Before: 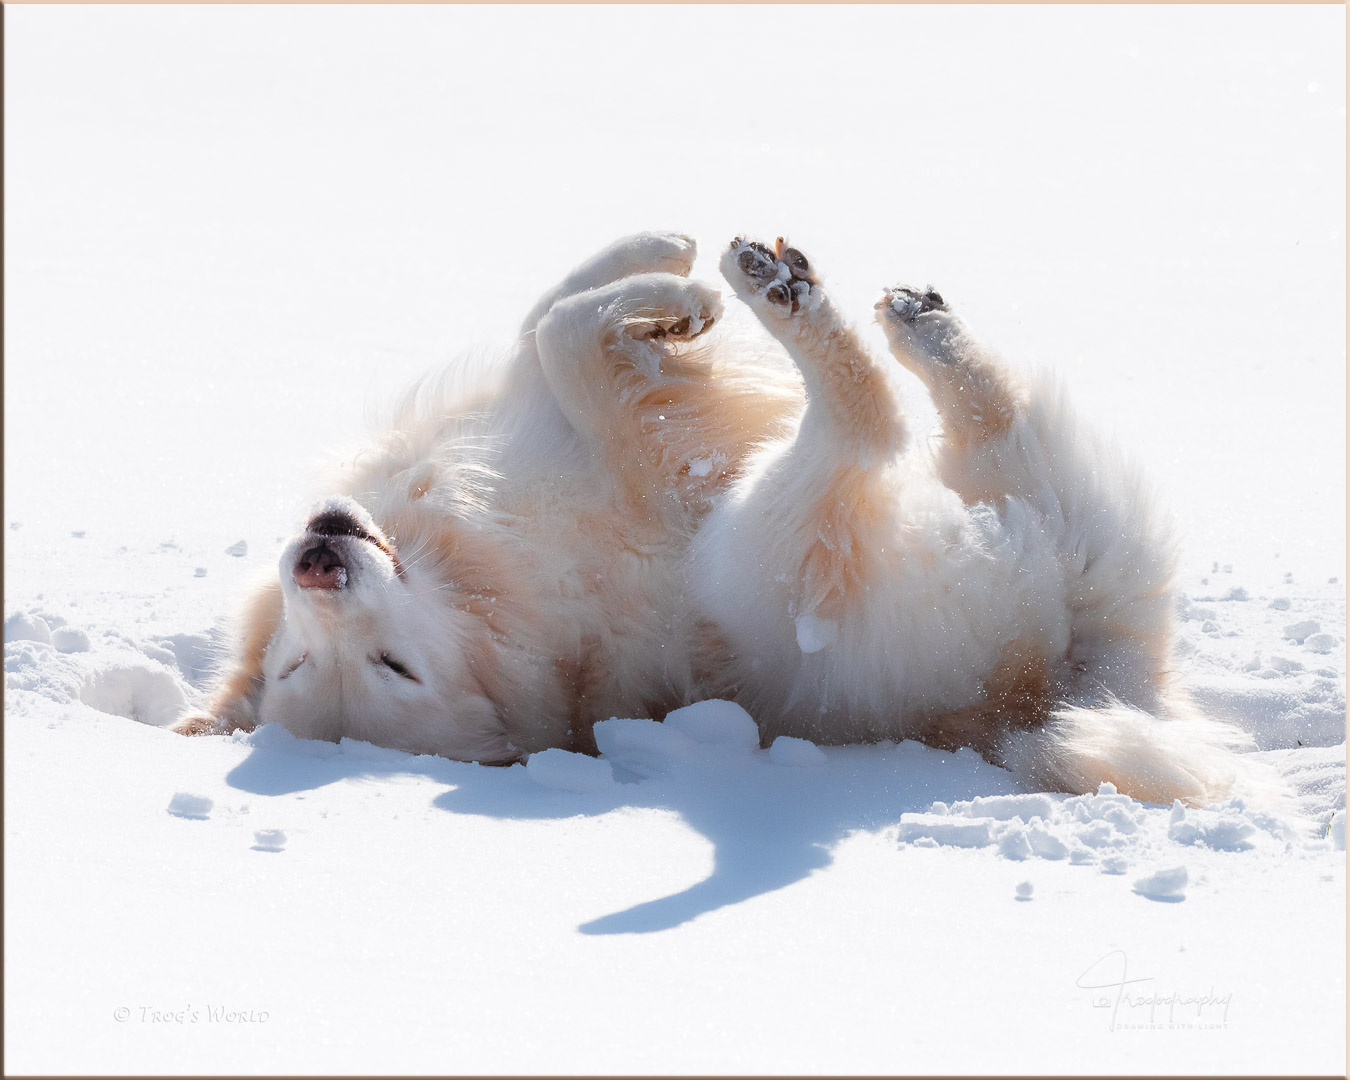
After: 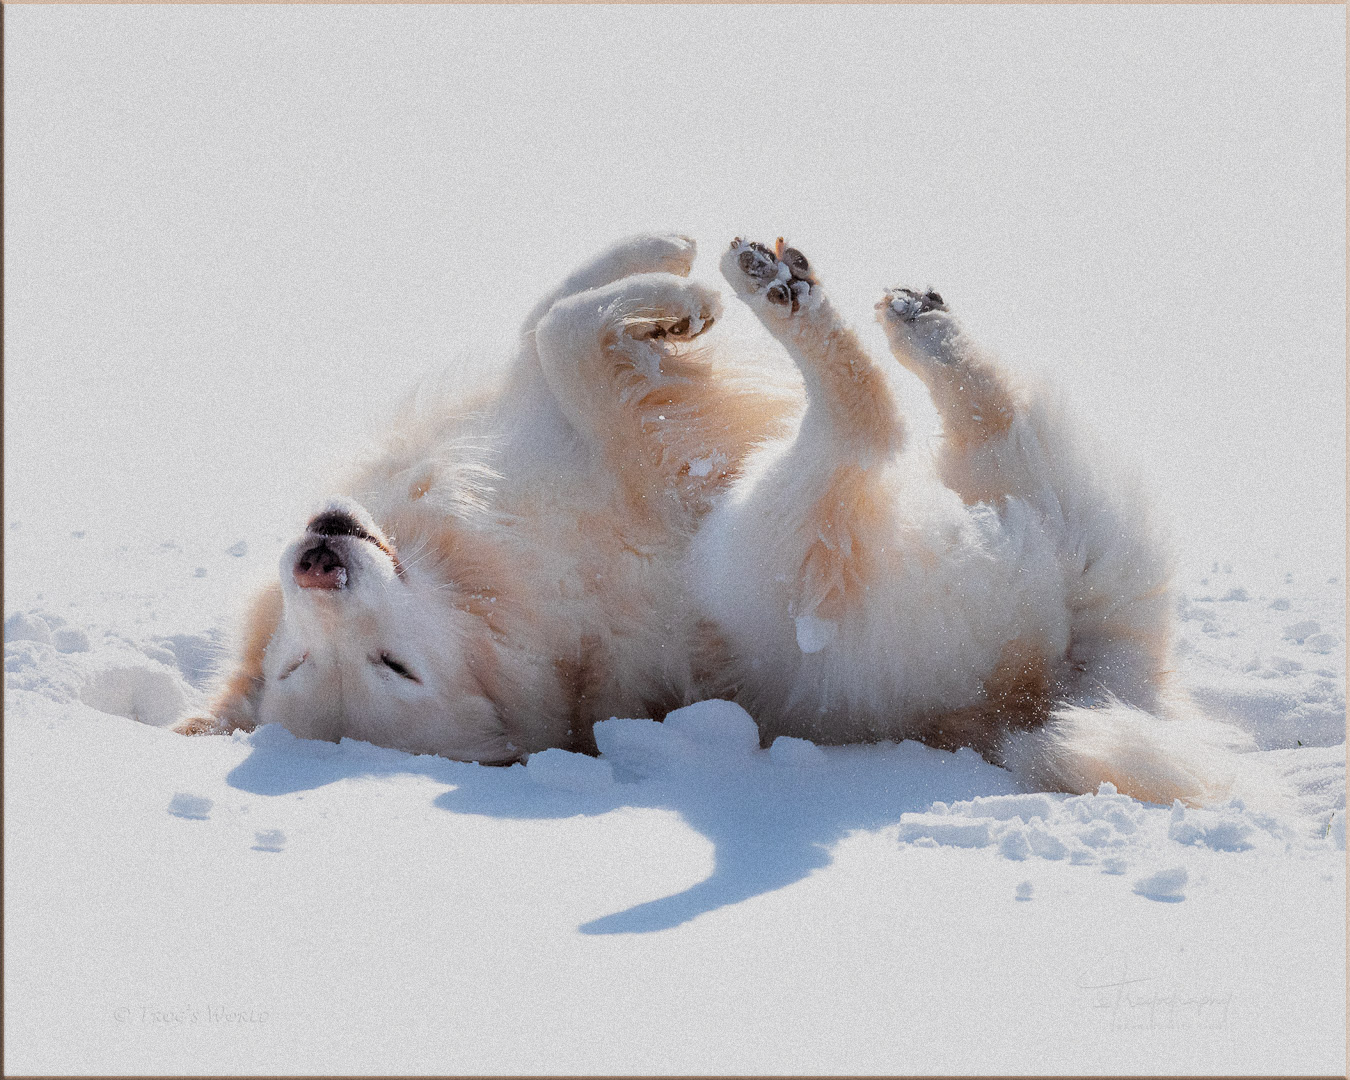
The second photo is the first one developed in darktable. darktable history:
filmic rgb: middle gray luminance 18.42%, black relative exposure -9 EV, white relative exposure 3.75 EV, threshold 6 EV, target black luminance 0%, hardness 4.85, latitude 67.35%, contrast 0.955, highlights saturation mix 20%, shadows ↔ highlights balance 21.36%, add noise in highlights 0, preserve chrominance luminance Y, color science v3 (2019), use custom middle-gray values true, iterations of high-quality reconstruction 0, contrast in highlights soft, enable highlight reconstruction true
grain: mid-tones bias 0%
local contrast: mode bilateral grid, contrast 20, coarseness 50, detail 120%, midtone range 0.2
